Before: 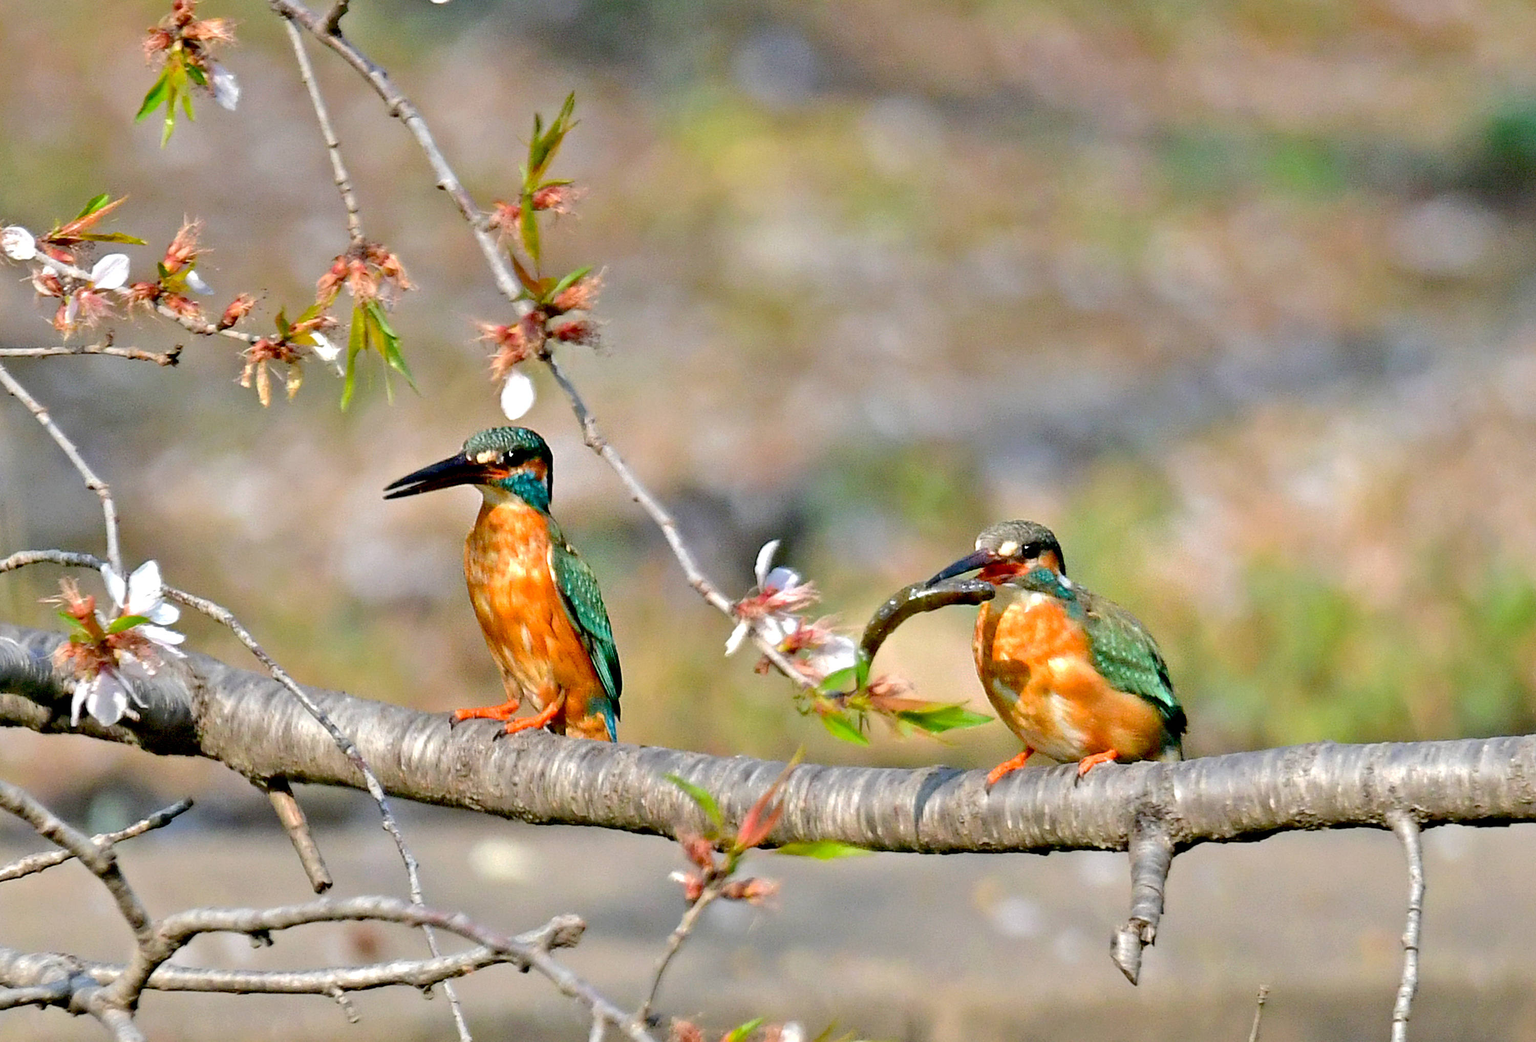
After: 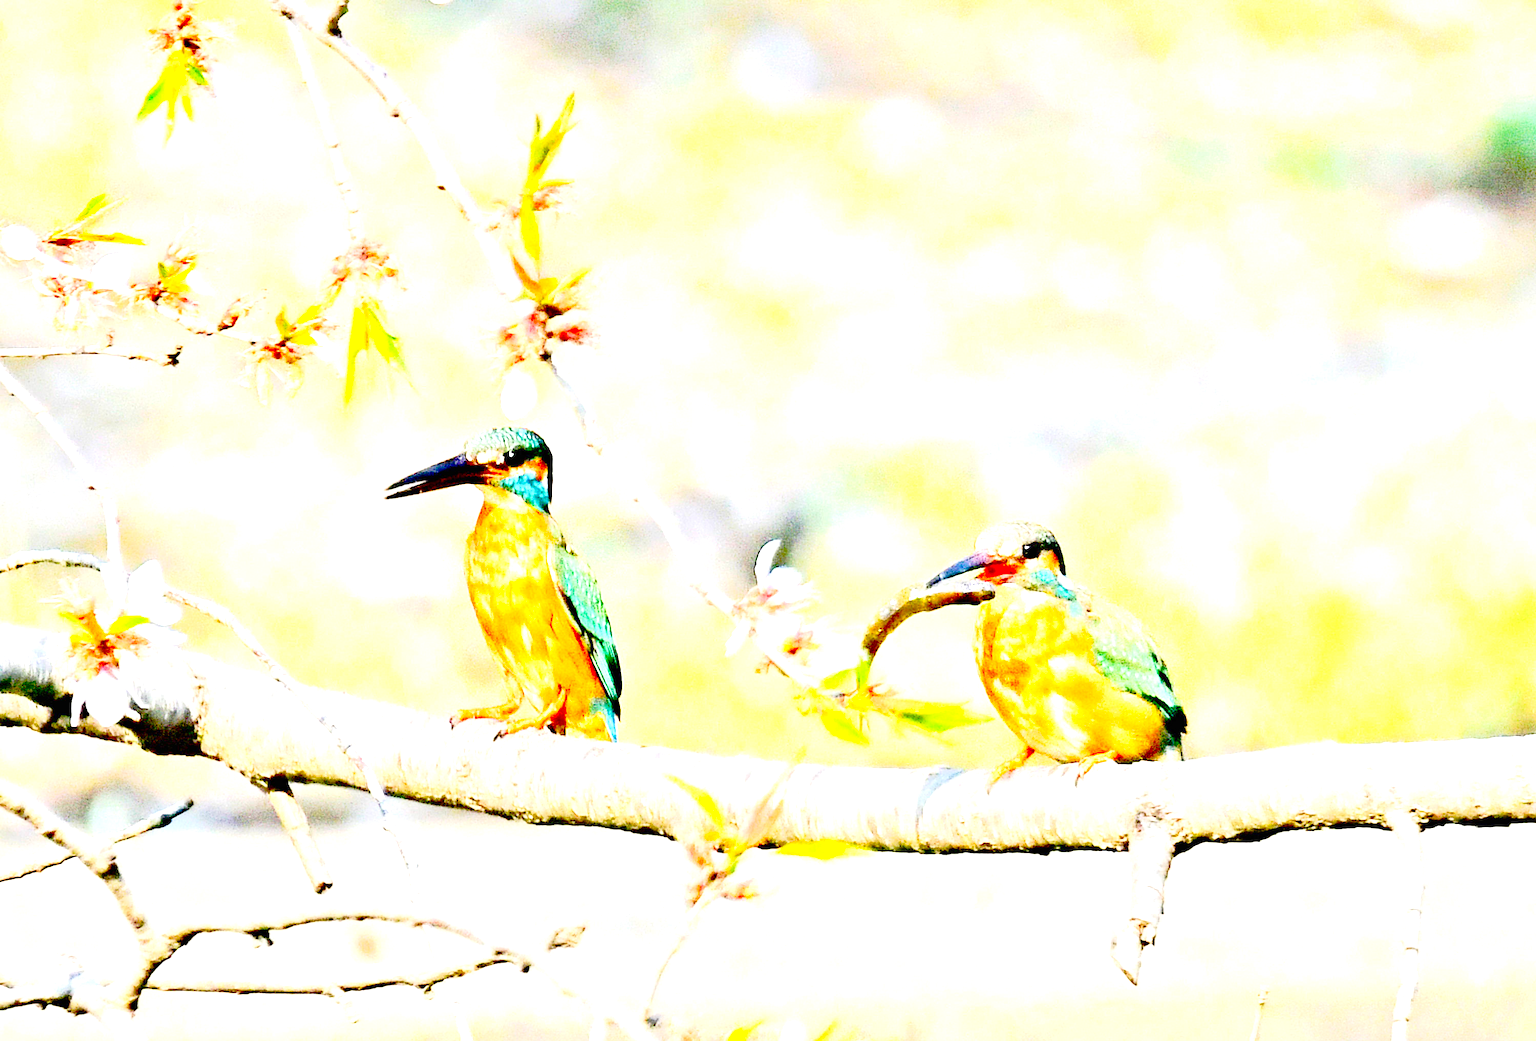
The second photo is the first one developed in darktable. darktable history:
tone curve: curves: ch0 [(0, 0) (0.088, 0.042) (0.208, 0.176) (0.257, 0.267) (0.406, 0.483) (0.489, 0.556) (0.667, 0.73) (0.793, 0.851) (0.994, 0.974)]; ch1 [(0, 0) (0.161, 0.092) (0.35, 0.33) (0.392, 0.392) (0.457, 0.467) (0.505, 0.497) (0.537, 0.518) (0.553, 0.53) (0.58, 0.567) (0.739, 0.697) (1, 1)]; ch2 [(0, 0) (0.346, 0.362) (0.448, 0.419) (0.502, 0.499) (0.533, 0.517) (0.556, 0.533) (0.629, 0.619) (0.717, 0.678) (1, 1)], preserve colors none
exposure: black level correction 0, exposure 2.408 EV, compensate exposure bias true, compensate highlight preservation false
contrast brightness saturation: contrast 0.184, saturation 0.298
